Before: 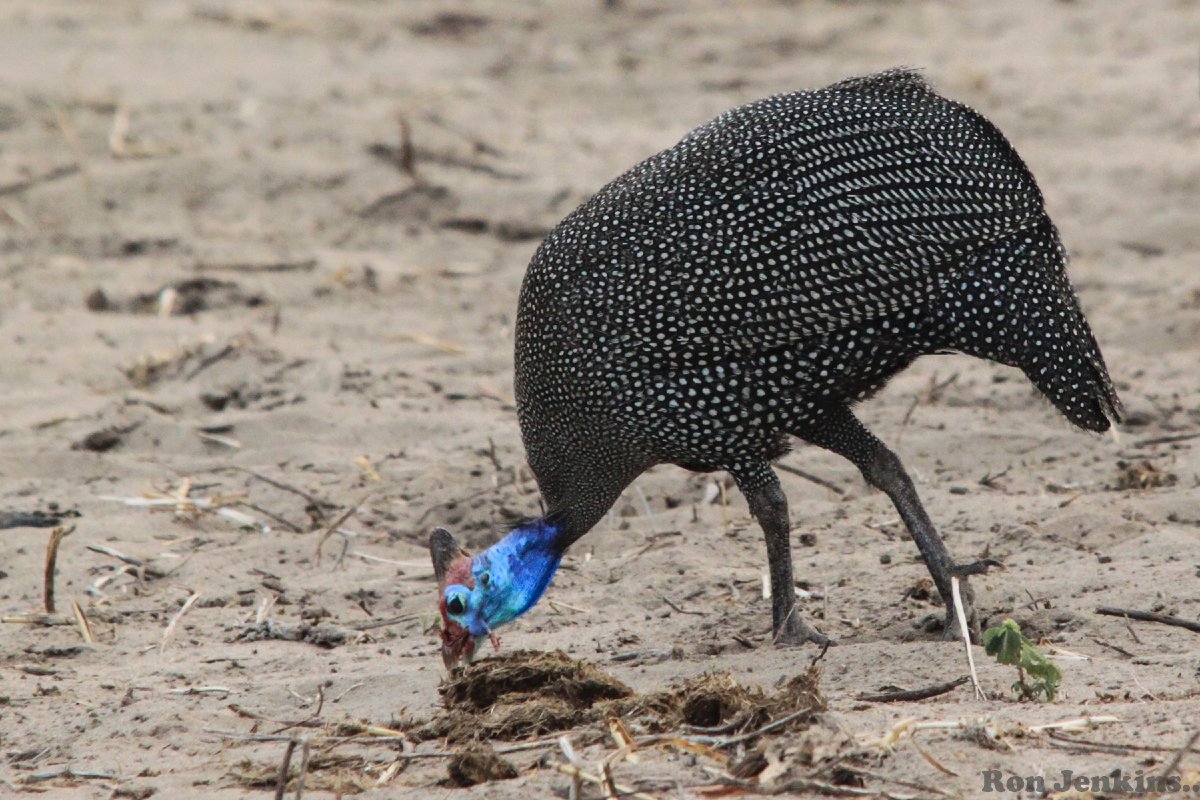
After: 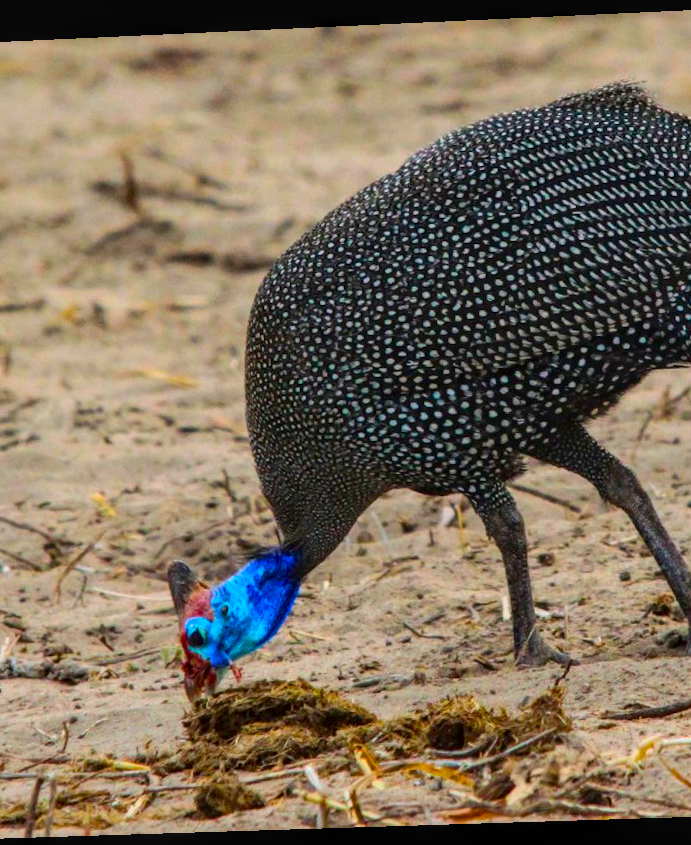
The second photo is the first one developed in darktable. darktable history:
rotate and perspective: rotation -2.22°, lens shift (horizontal) -0.022, automatic cropping off
local contrast: on, module defaults
crop and rotate: left 22.516%, right 21.234%
color balance rgb: linear chroma grading › global chroma 42%, perceptual saturation grading › global saturation 42%, global vibrance 33%
